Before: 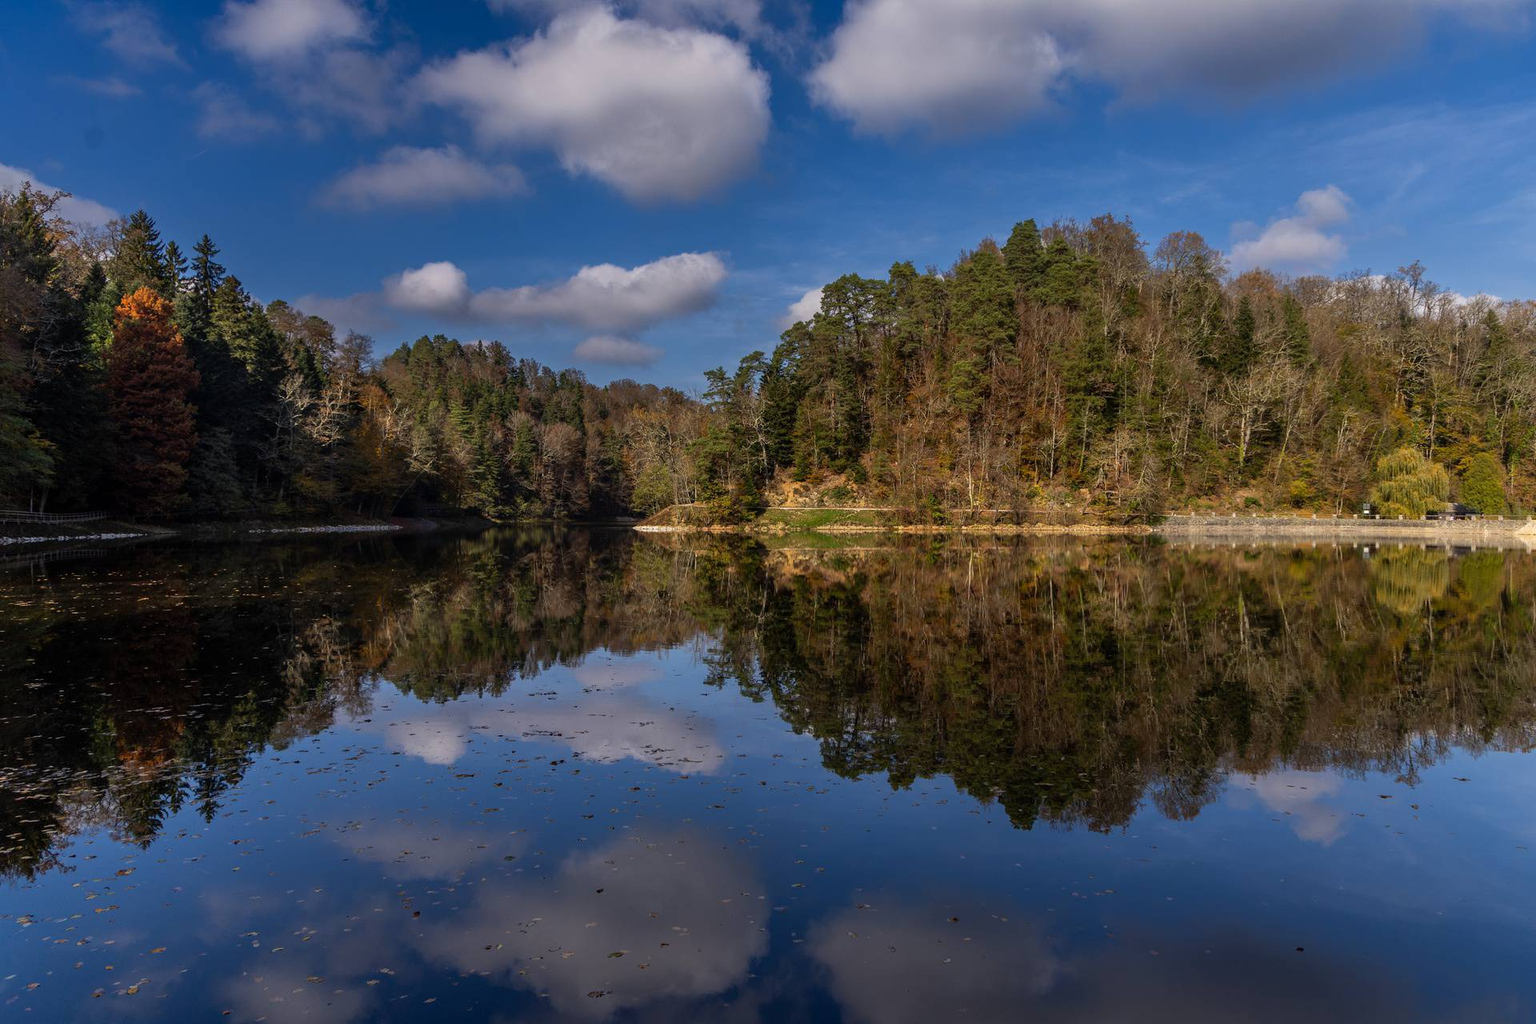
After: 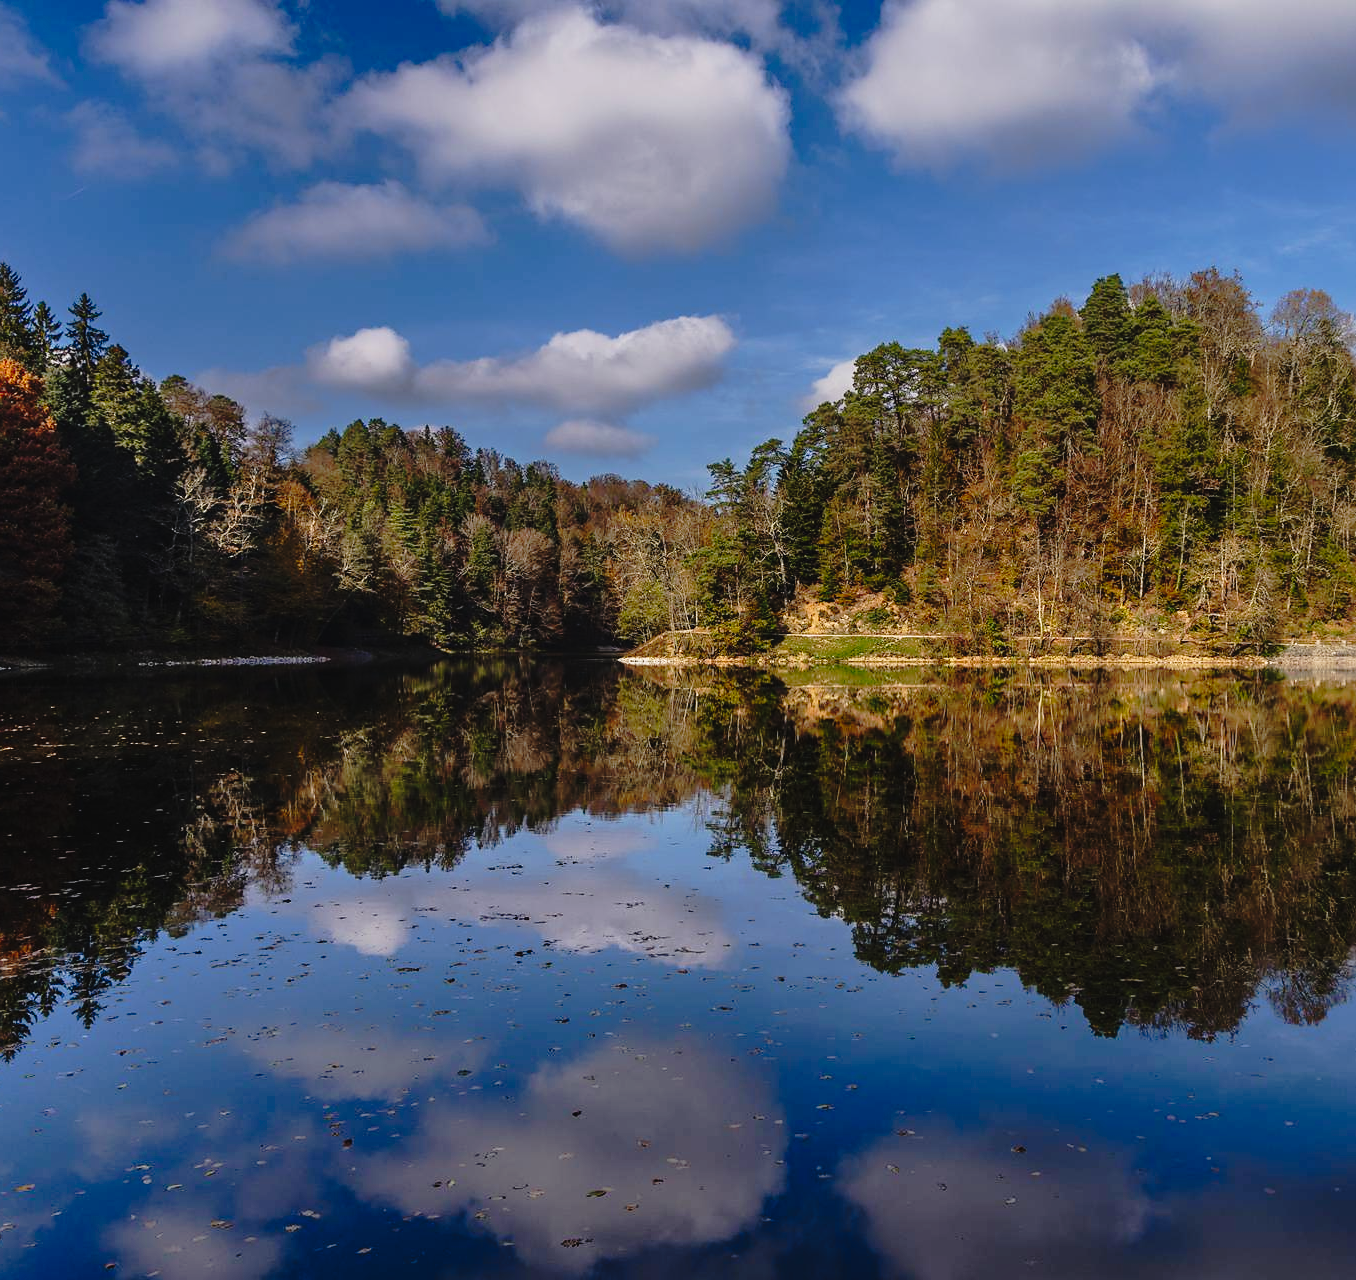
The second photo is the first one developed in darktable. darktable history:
tone curve: curves: ch0 [(0, 0.029) (0.168, 0.142) (0.359, 0.44) (0.469, 0.544) (0.634, 0.722) (0.858, 0.903) (1, 0.968)]; ch1 [(0, 0) (0.437, 0.453) (0.472, 0.47) (0.502, 0.502) (0.54, 0.534) (0.57, 0.592) (0.618, 0.66) (0.699, 0.749) (0.859, 0.899) (1, 1)]; ch2 [(0, 0) (0.33, 0.301) (0.421, 0.443) (0.476, 0.498) (0.505, 0.503) (0.547, 0.557) (0.586, 0.634) (0.608, 0.676) (1, 1)], preserve colors none
sharpen: radius 1.491, amount 0.397, threshold 1.587
crop and rotate: left 9.024%, right 20.341%
tone equalizer: on, module defaults
